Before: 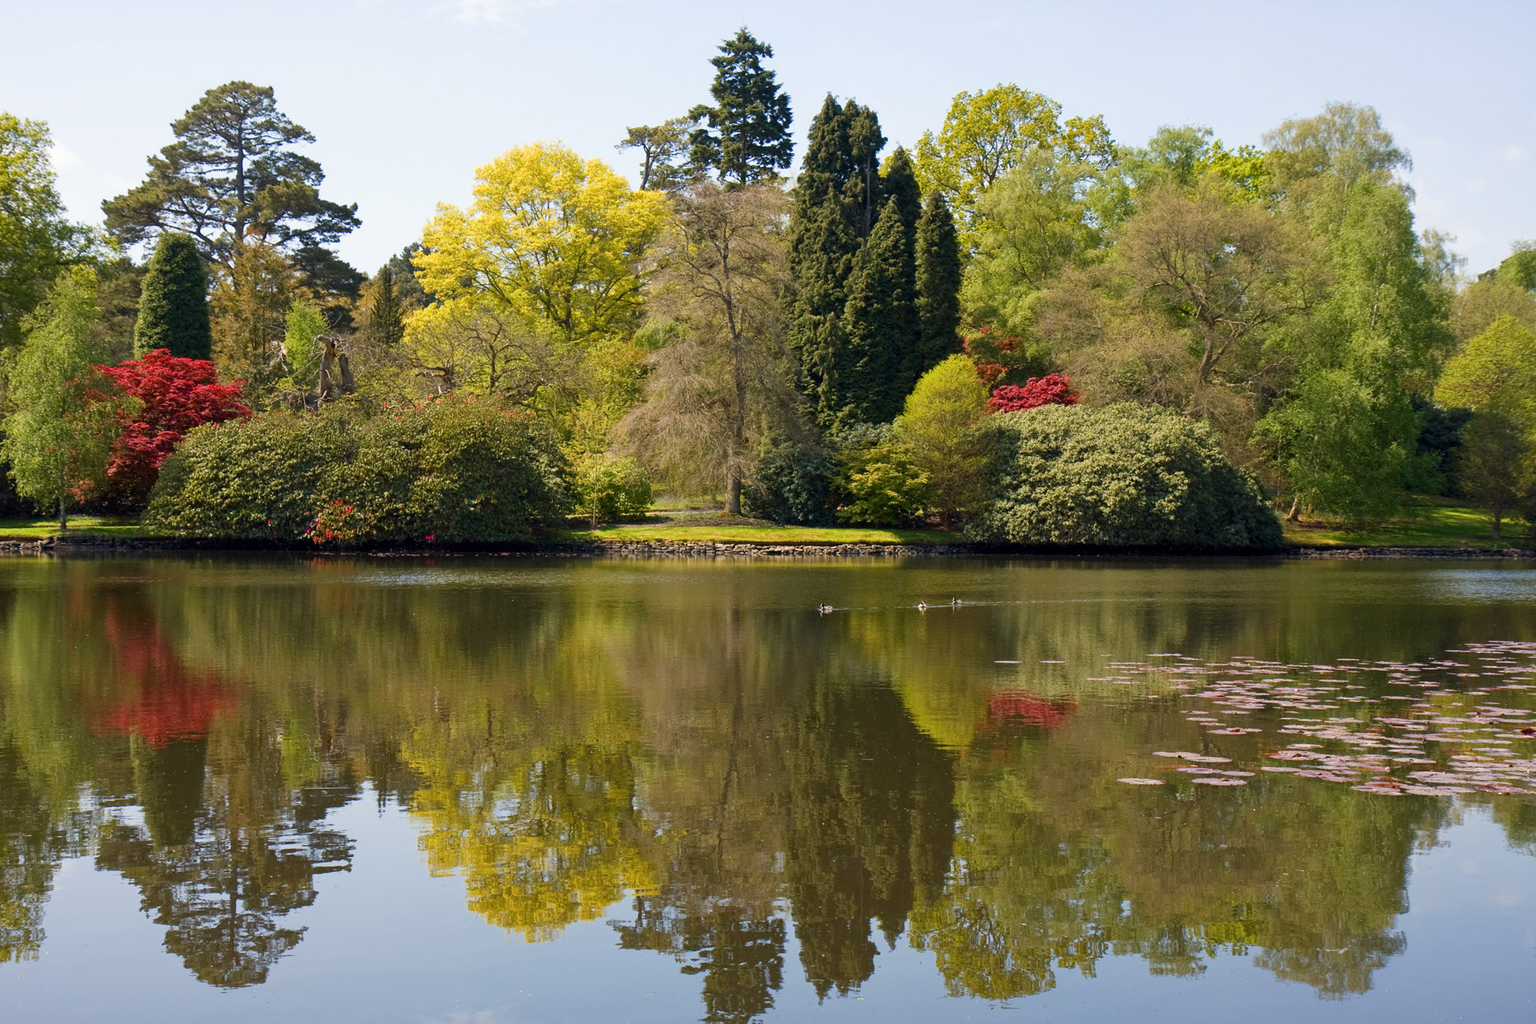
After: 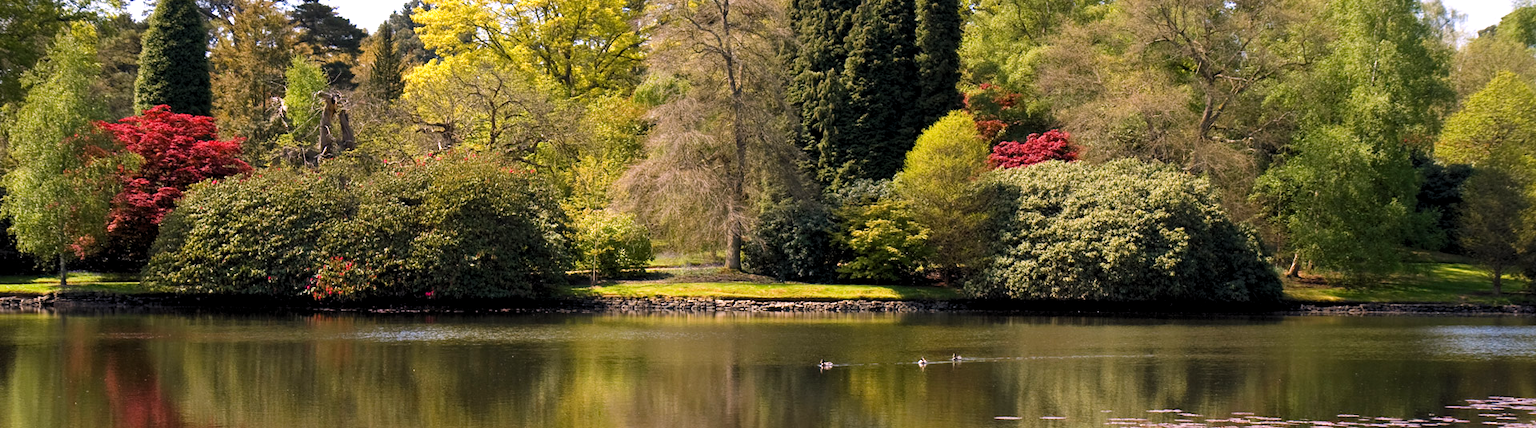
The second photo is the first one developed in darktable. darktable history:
white balance: red 1.05, blue 1.072
levels: levels [0.055, 0.477, 0.9]
crop and rotate: top 23.84%, bottom 34.294%
